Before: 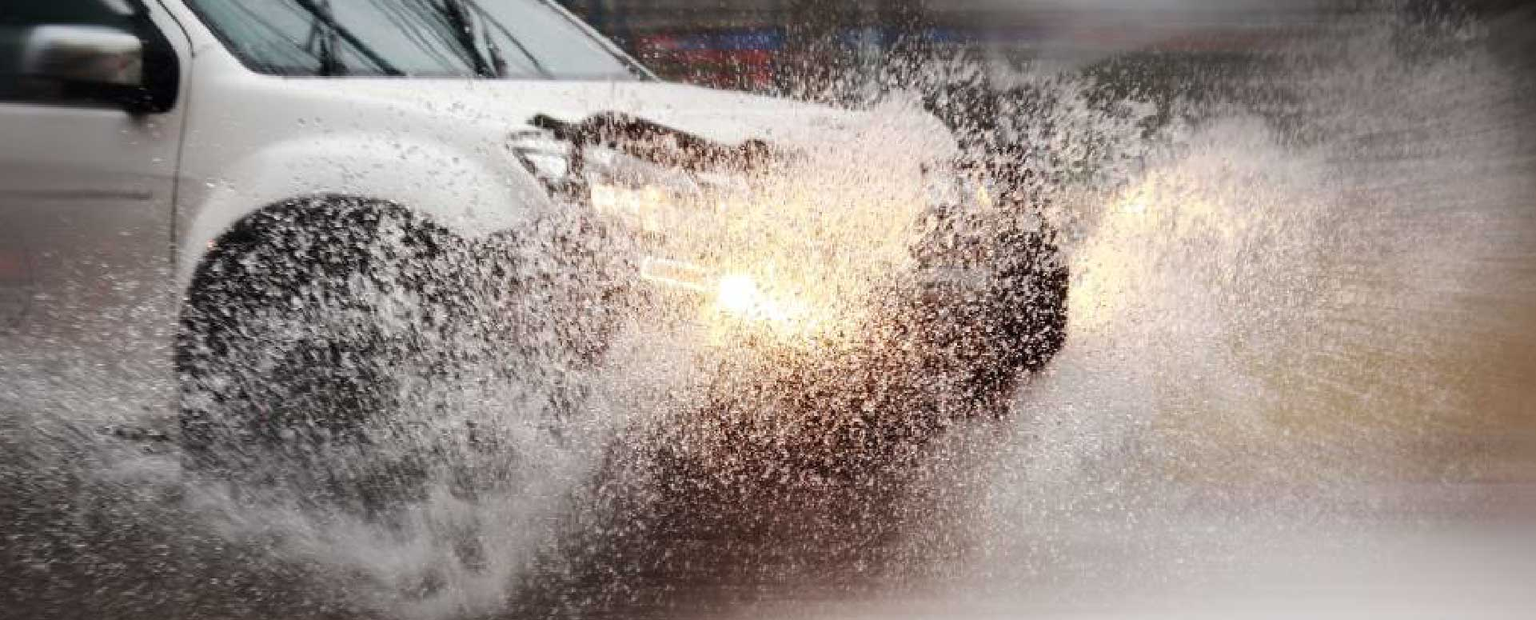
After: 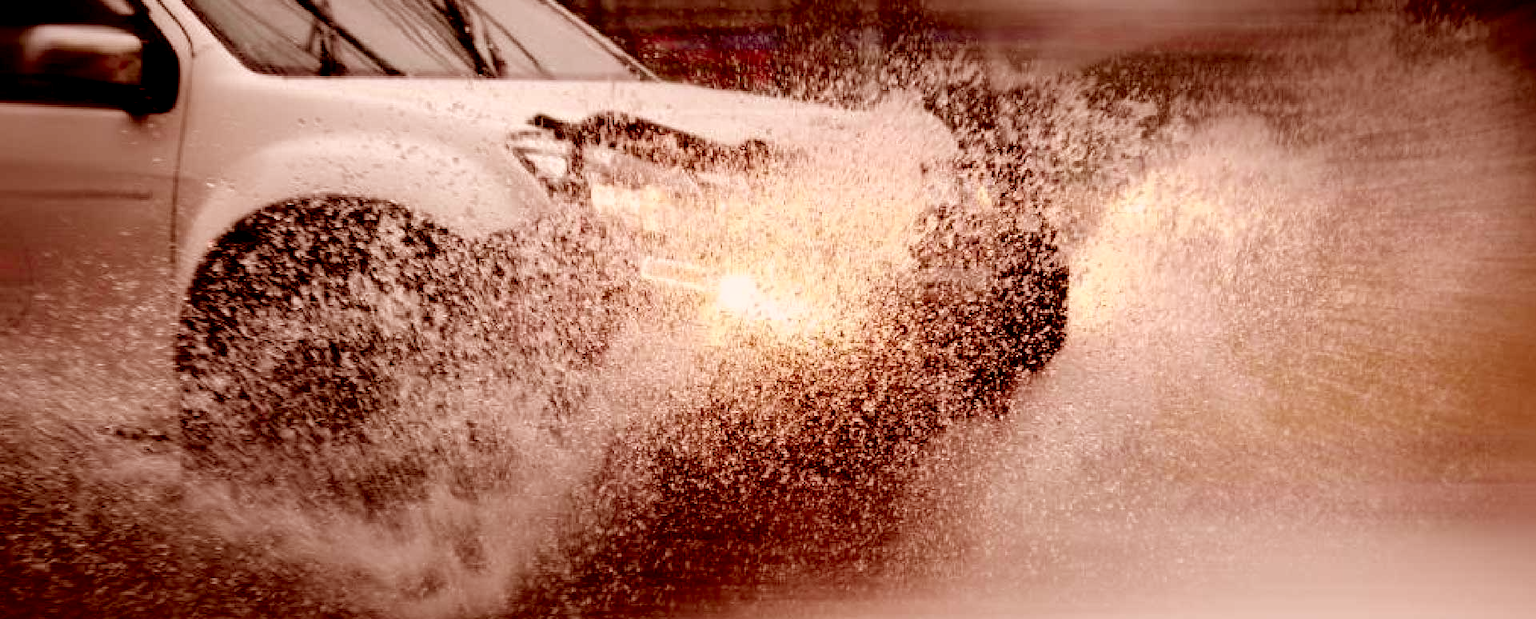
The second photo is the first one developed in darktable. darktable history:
exposure: black level correction 0.029, exposure -0.073 EV, compensate highlight preservation false
color correction: highlights a* 9.03, highlights b* 8.71, shadows a* 40, shadows b* 40, saturation 0.8
